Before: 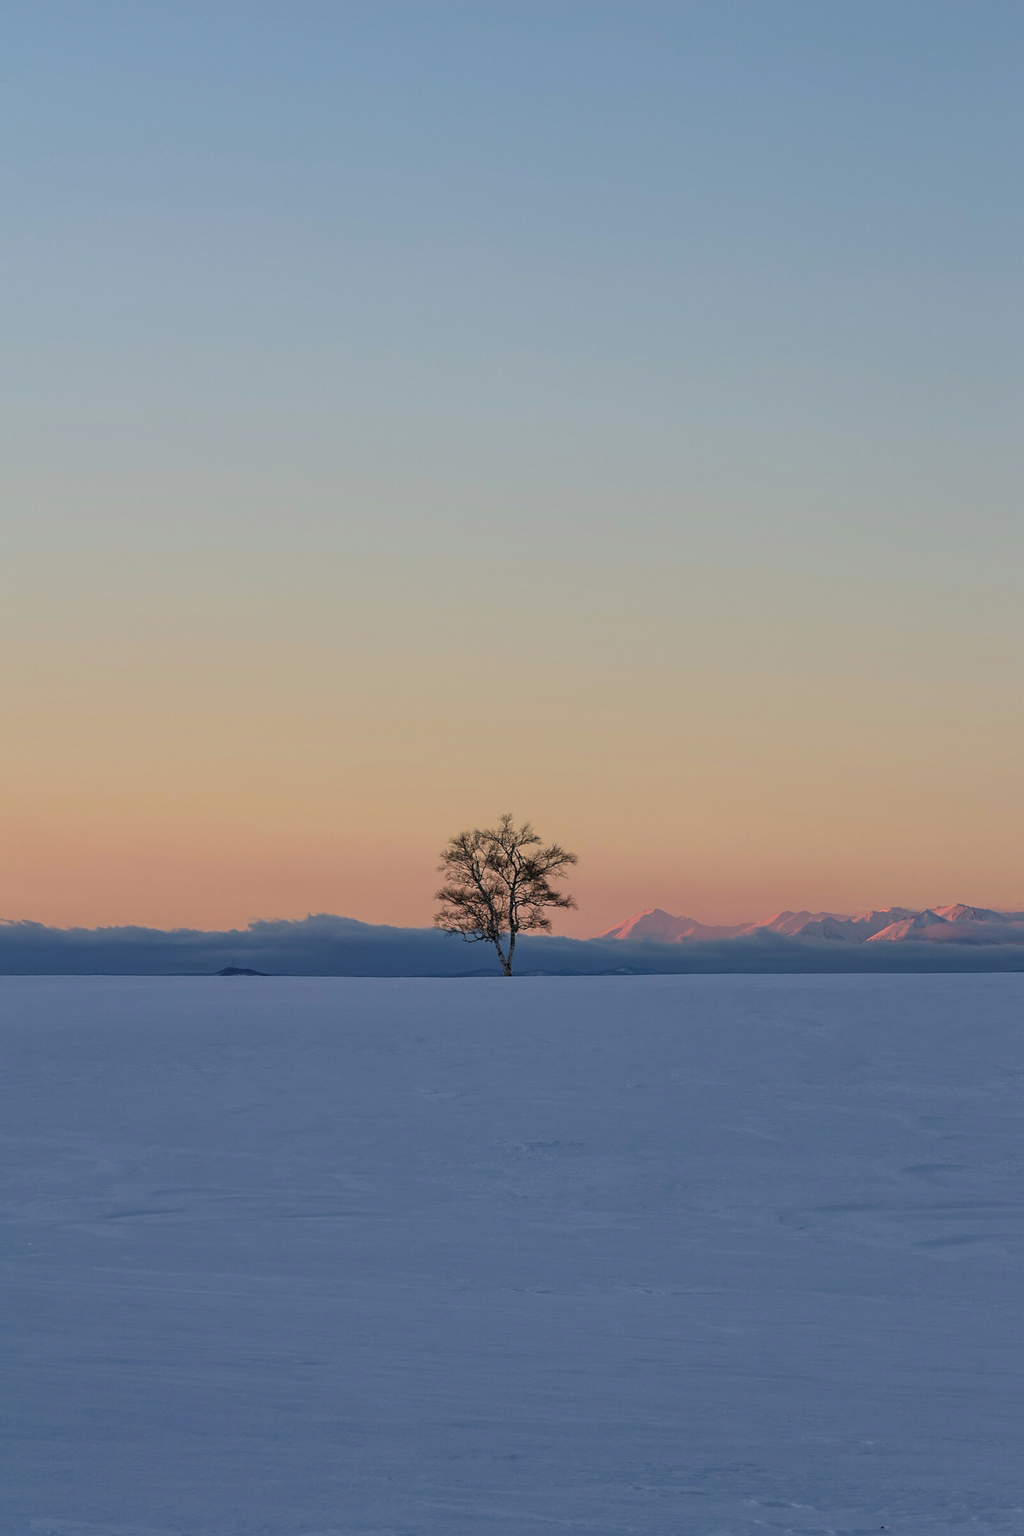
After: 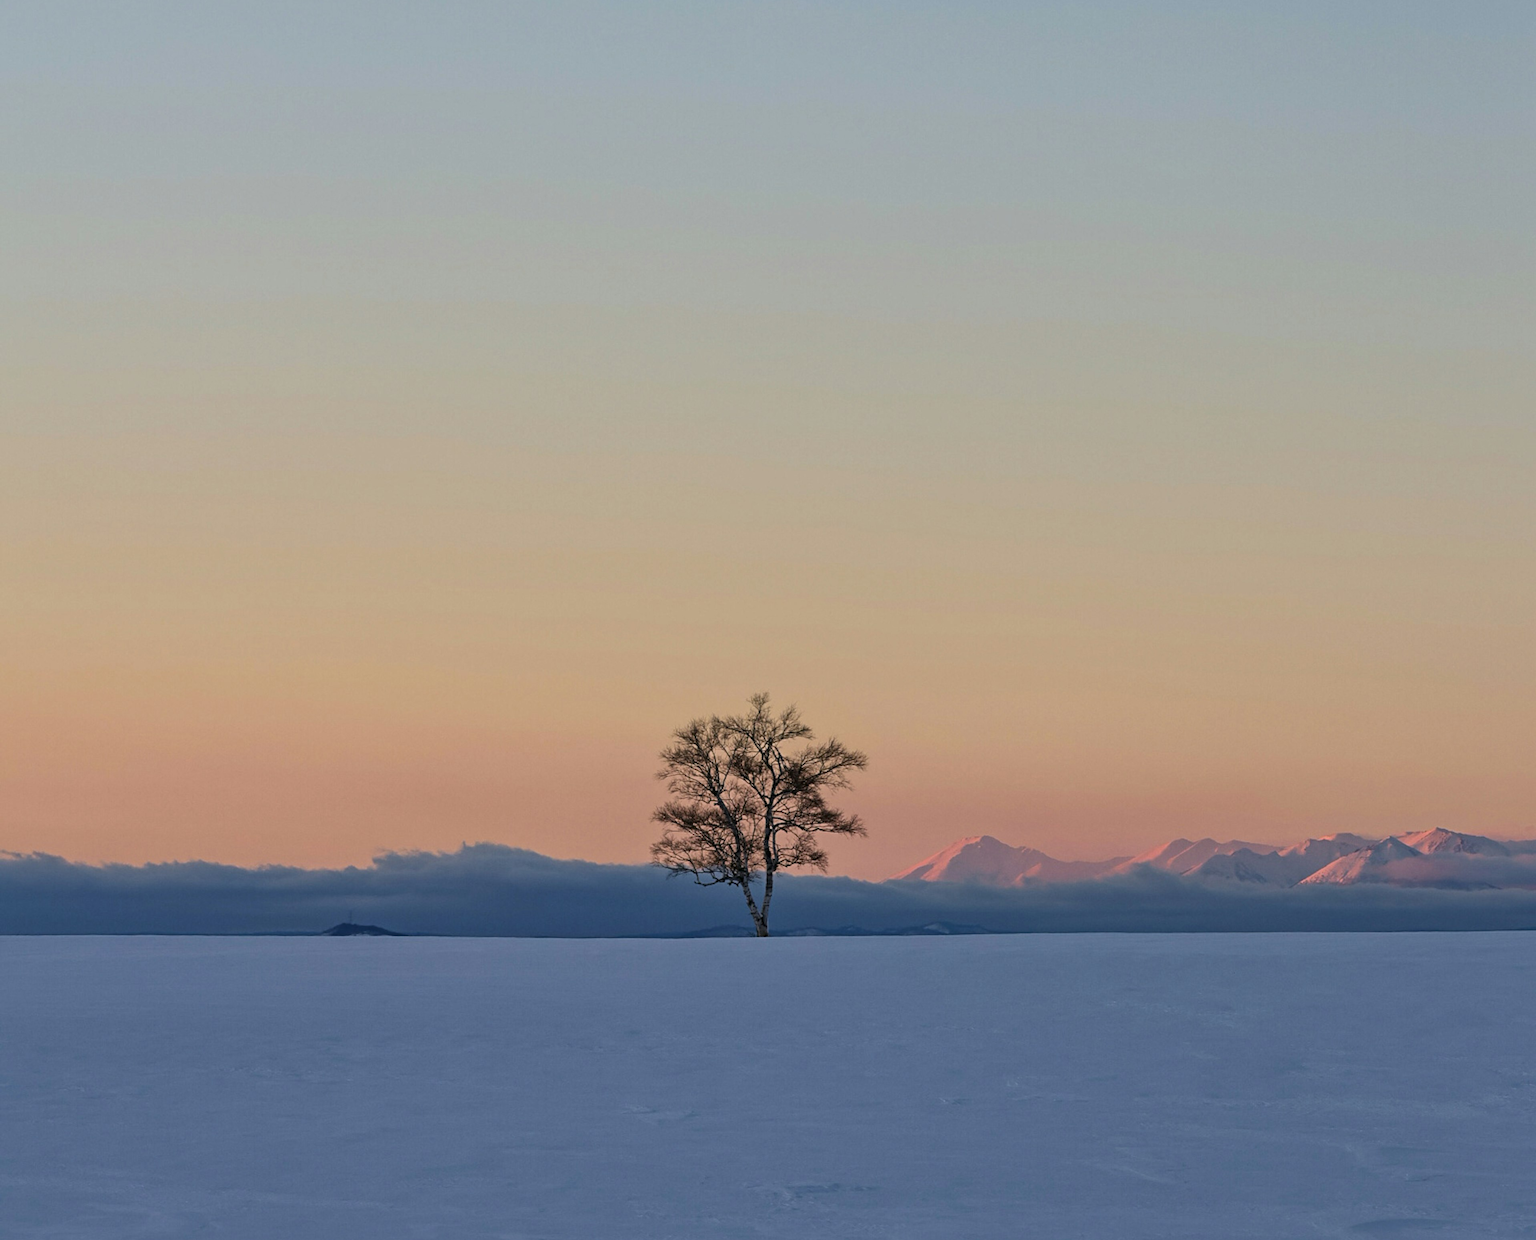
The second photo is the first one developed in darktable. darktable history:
crop and rotate: top 22.923%, bottom 23.226%
local contrast: mode bilateral grid, contrast 21, coarseness 49, detail 119%, midtone range 0.2
